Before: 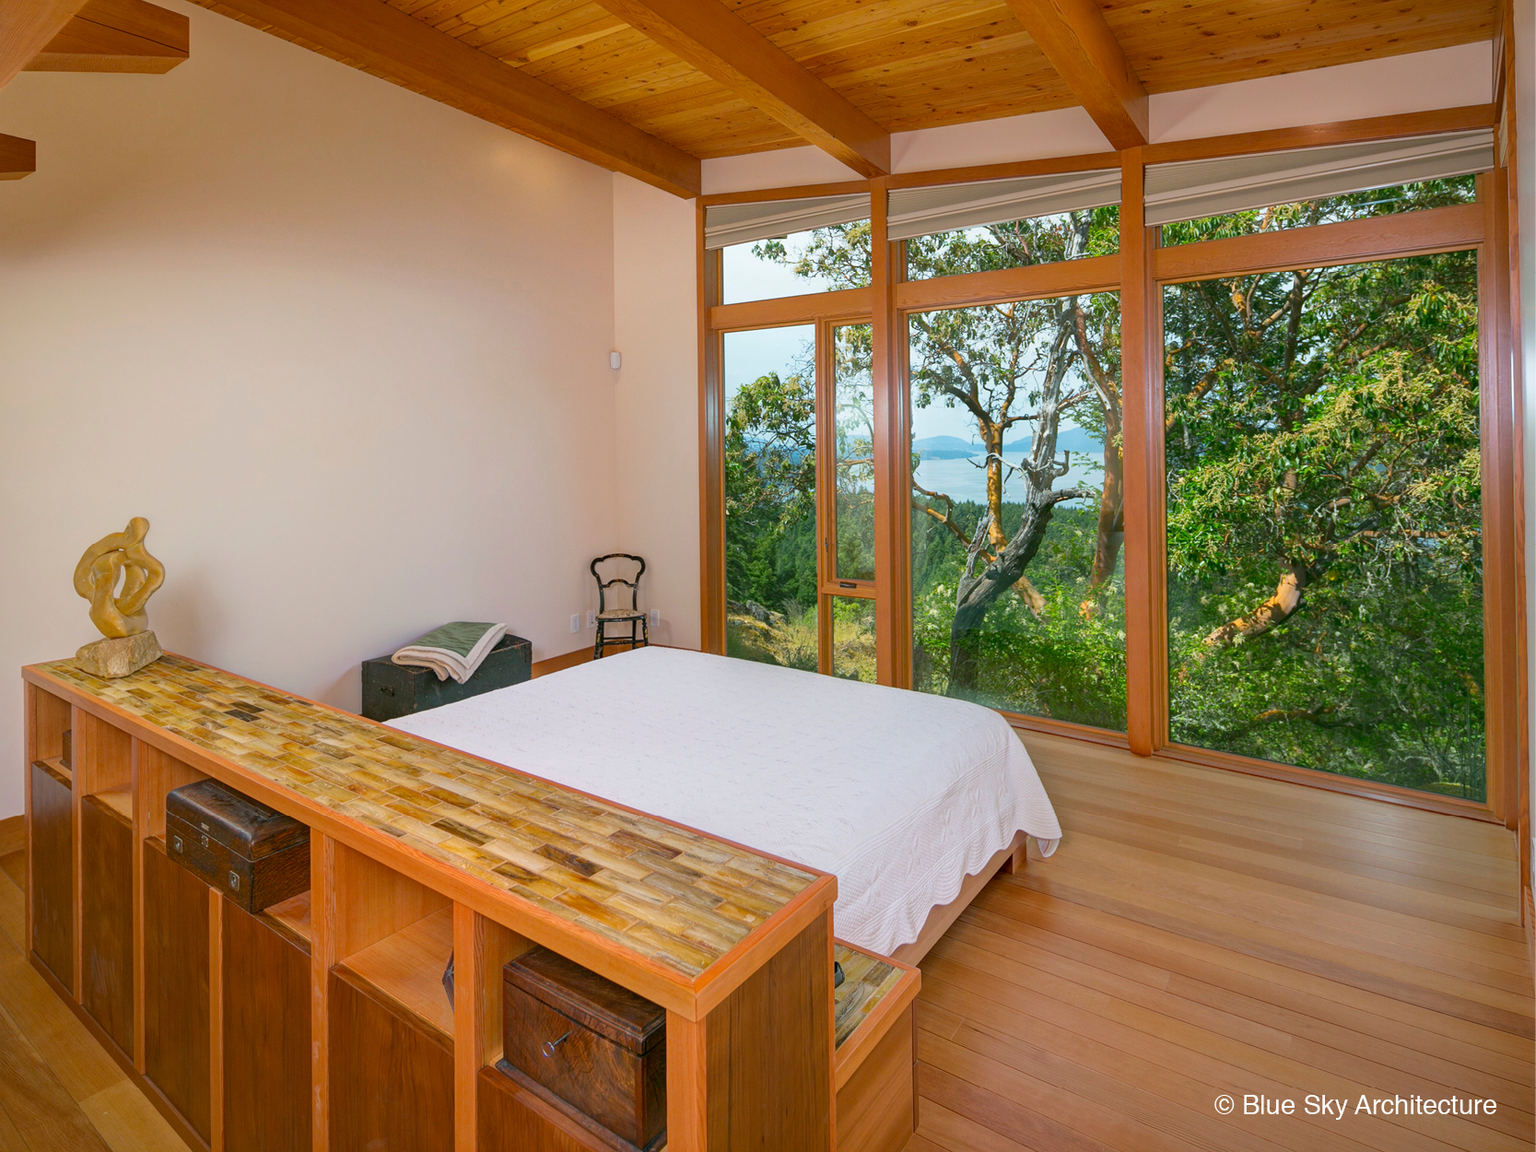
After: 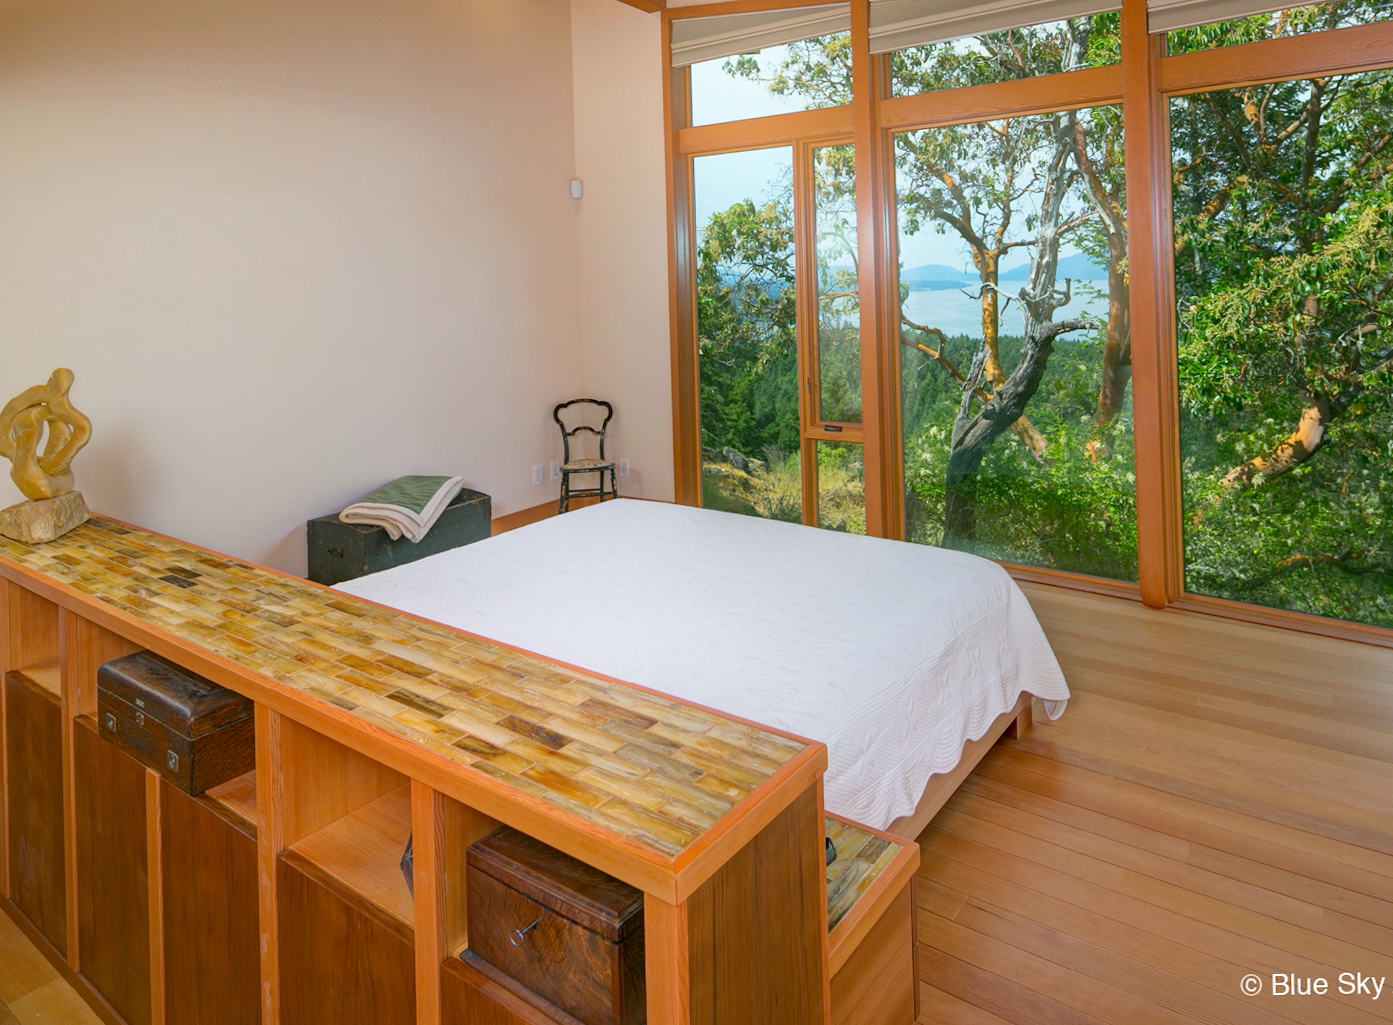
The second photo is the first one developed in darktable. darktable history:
rotate and perspective: rotation -1°, crop left 0.011, crop right 0.989, crop top 0.025, crop bottom 0.975
crop and rotate: left 4.842%, top 15.51%, right 10.668%
white balance: red 0.978, blue 0.999
bloom: size 16%, threshold 98%, strength 20%
